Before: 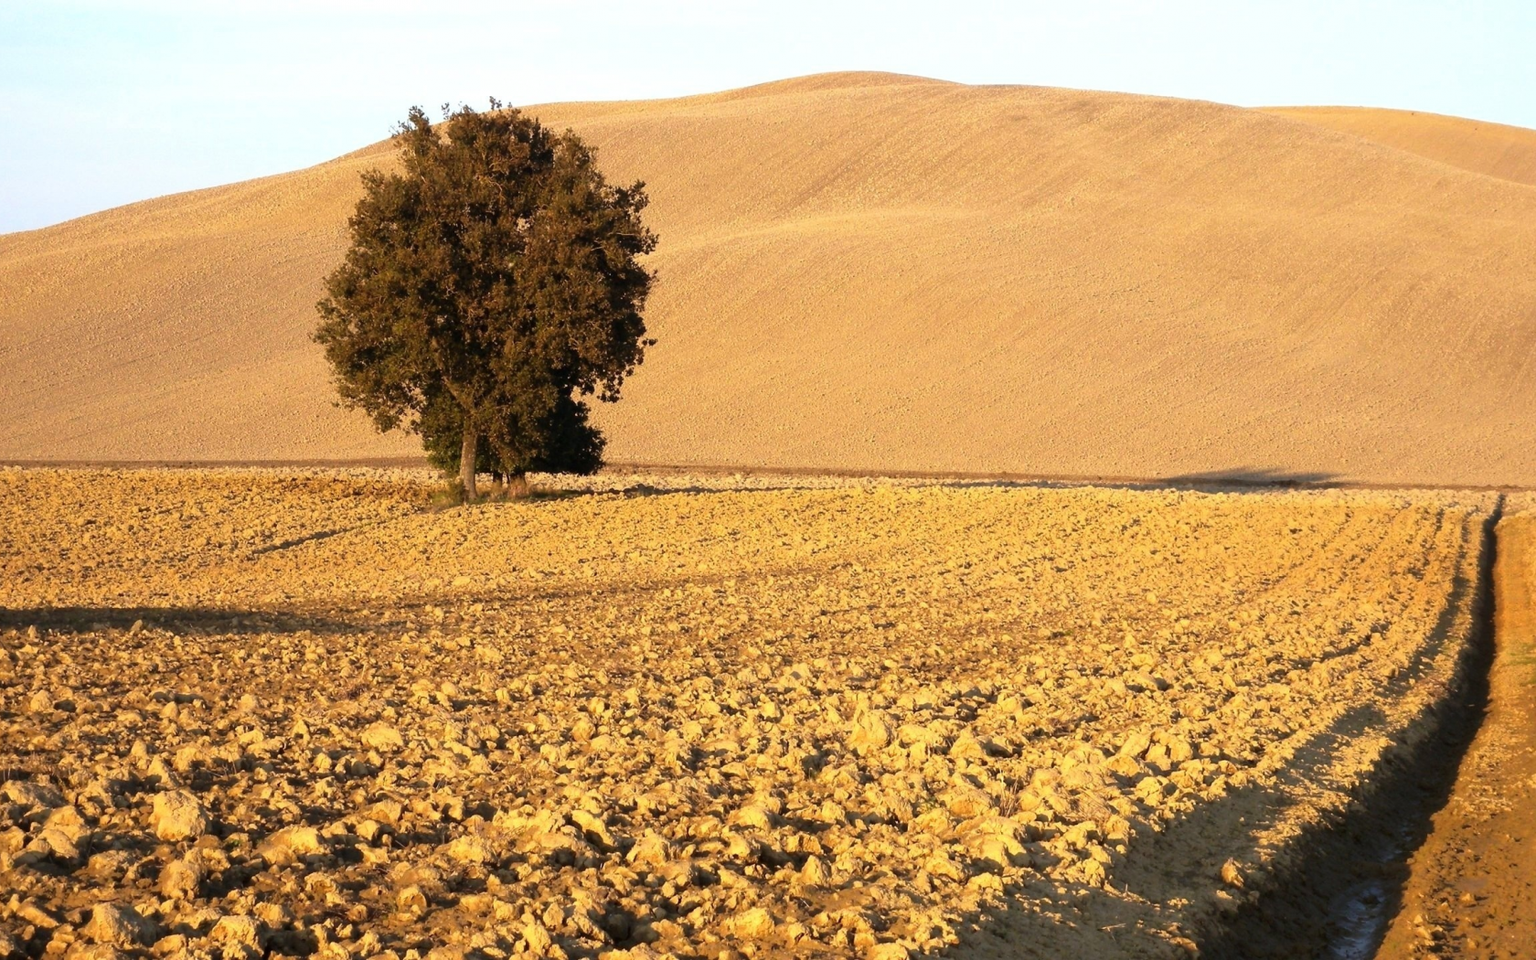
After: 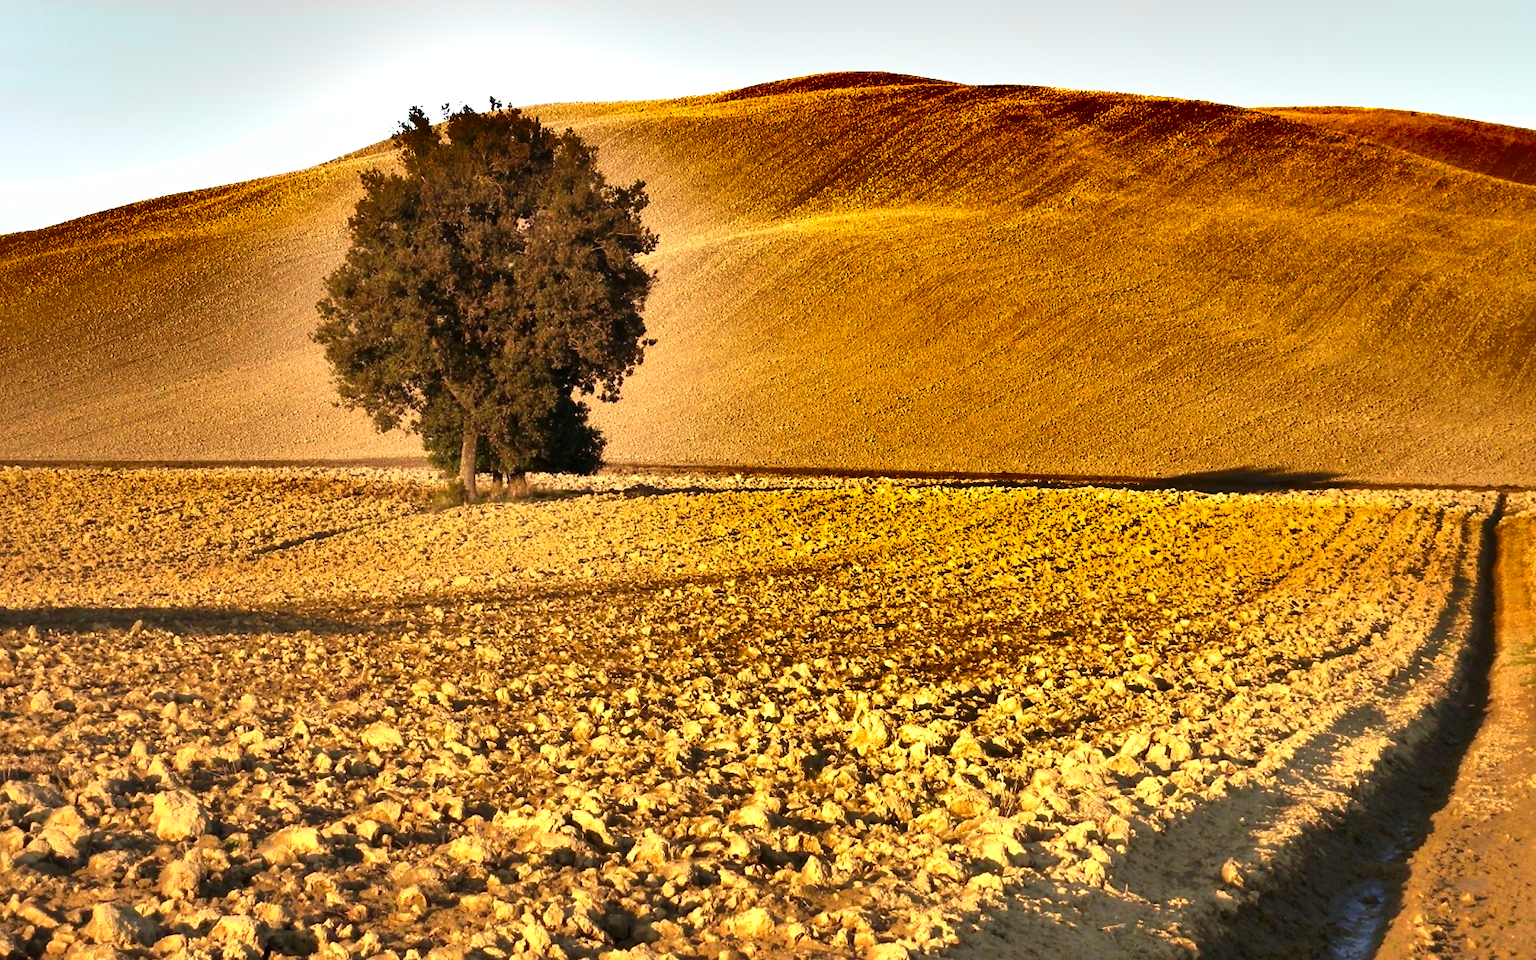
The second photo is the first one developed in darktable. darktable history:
shadows and highlights: shadows 19.13, highlights -83.41, soften with gaussian
velvia: on, module defaults
exposure: black level correction 0.001, exposure 0.5 EV, compensate exposure bias true, compensate highlight preservation false
